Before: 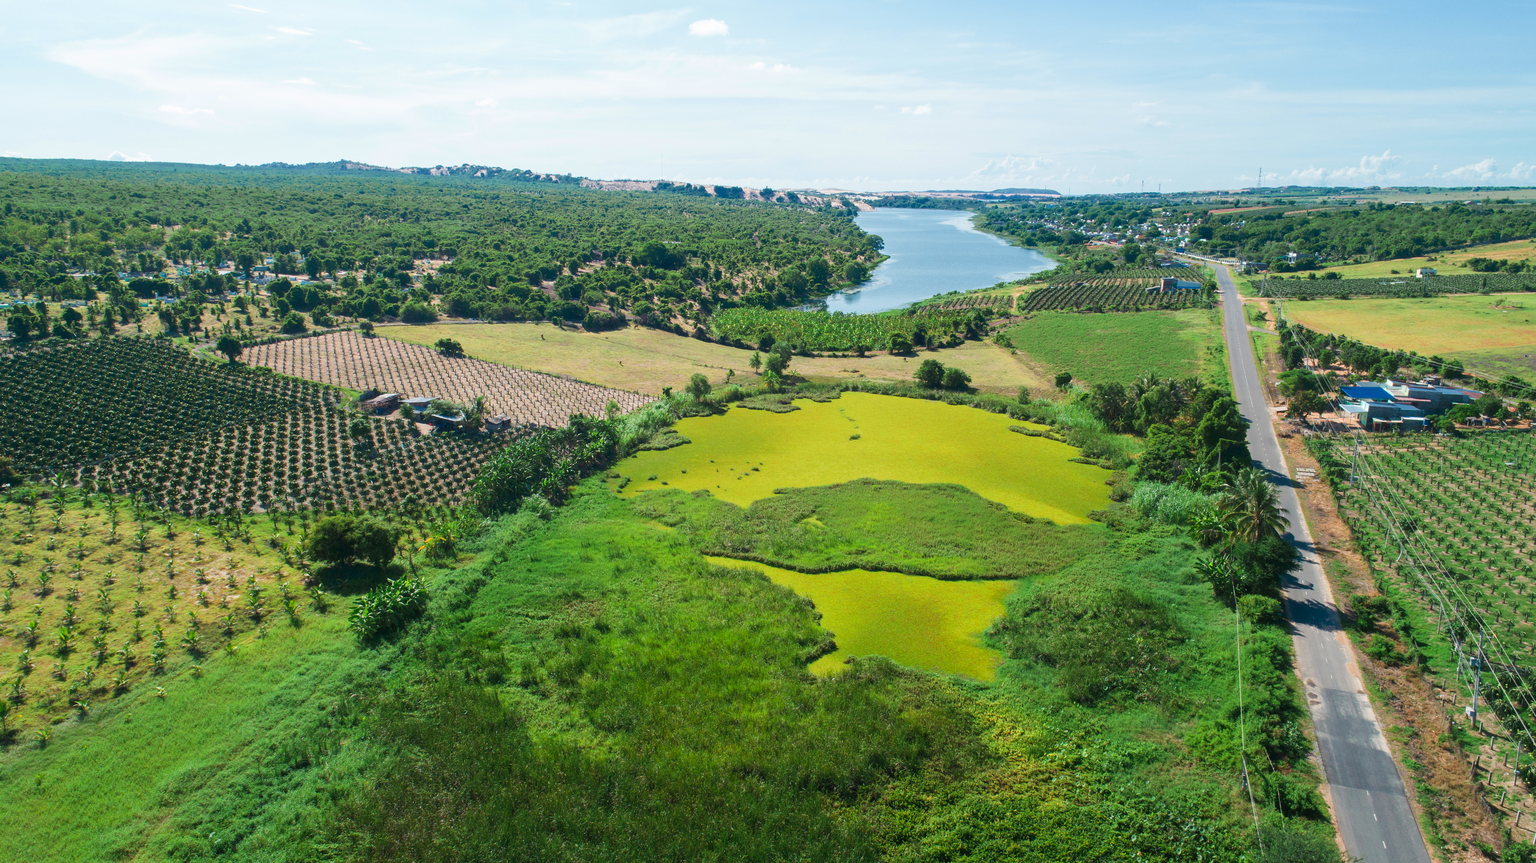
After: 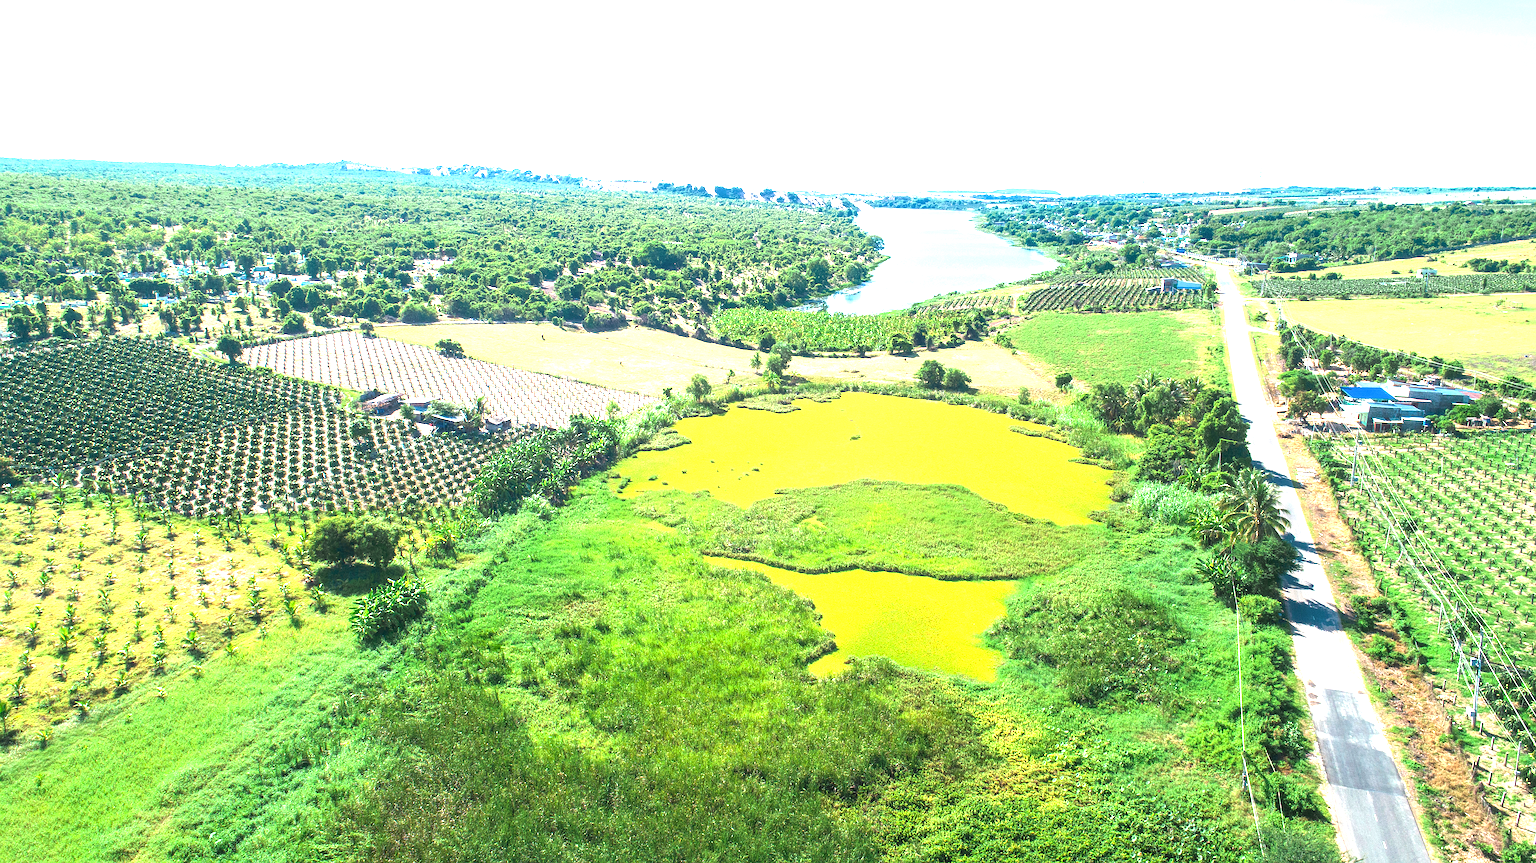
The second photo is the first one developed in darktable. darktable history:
tone equalizer: edges refinement/feathering 500, mask exposure compensation -1.57 EV, preserve details no
local contrast: on, module defaults
sharpen: amount 0.493
exposure: black level correction 0, exposure 1.693 EV, compensate exposure bias true, compensate highlight preservation false
